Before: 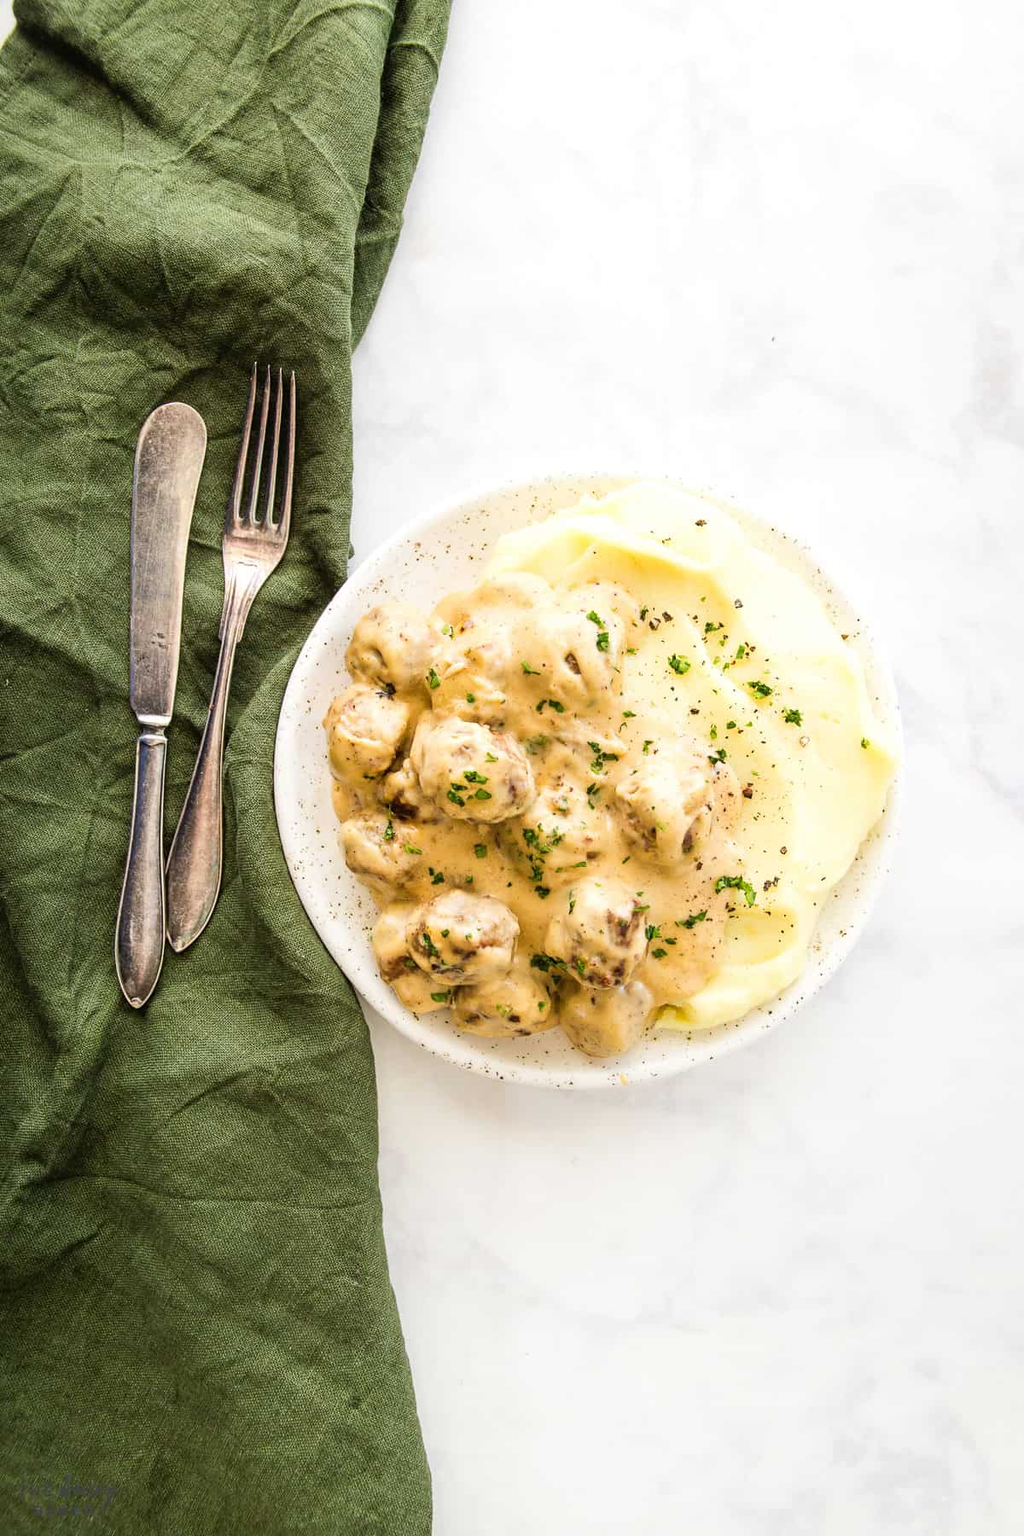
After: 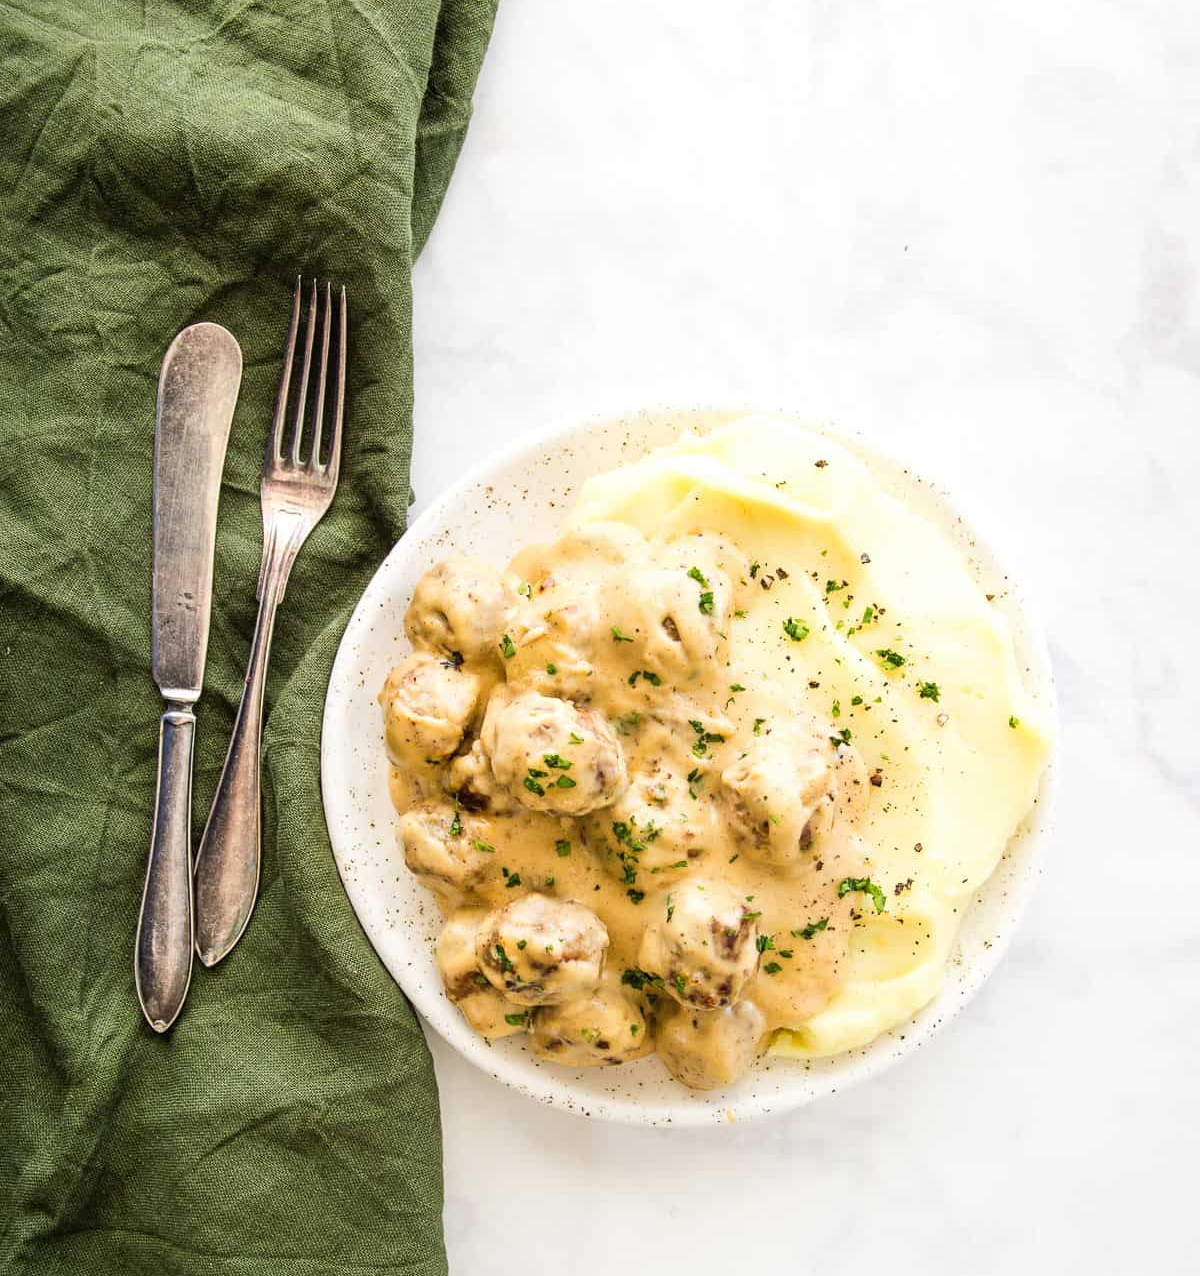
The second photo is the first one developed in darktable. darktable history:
crop and rotate: top 8.281%, bottom 20.785%
